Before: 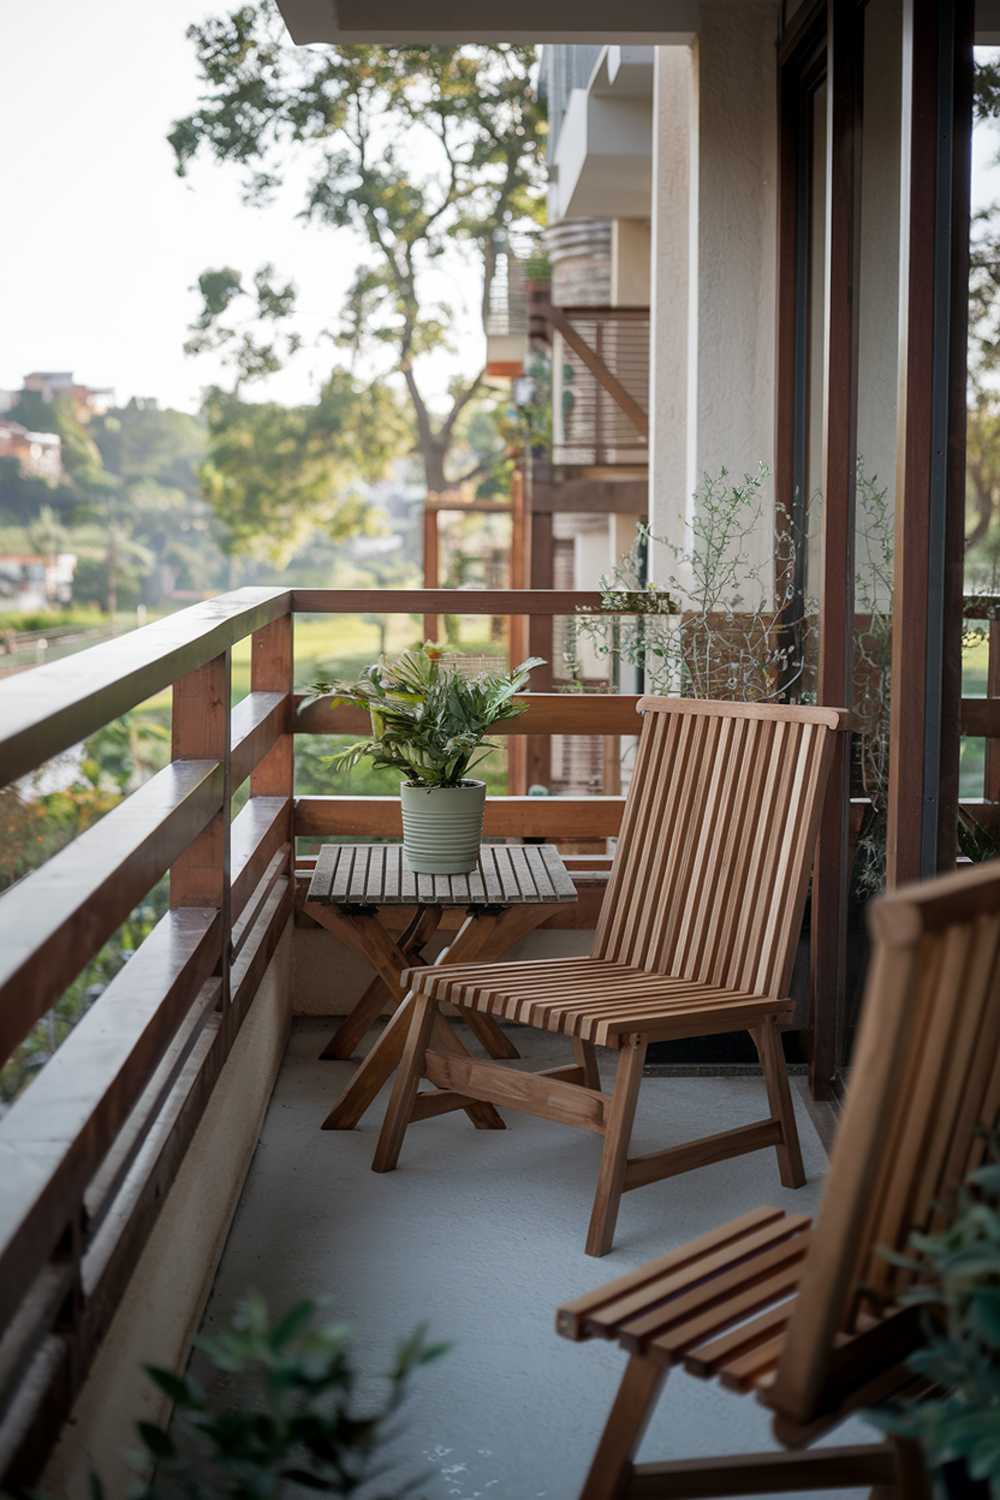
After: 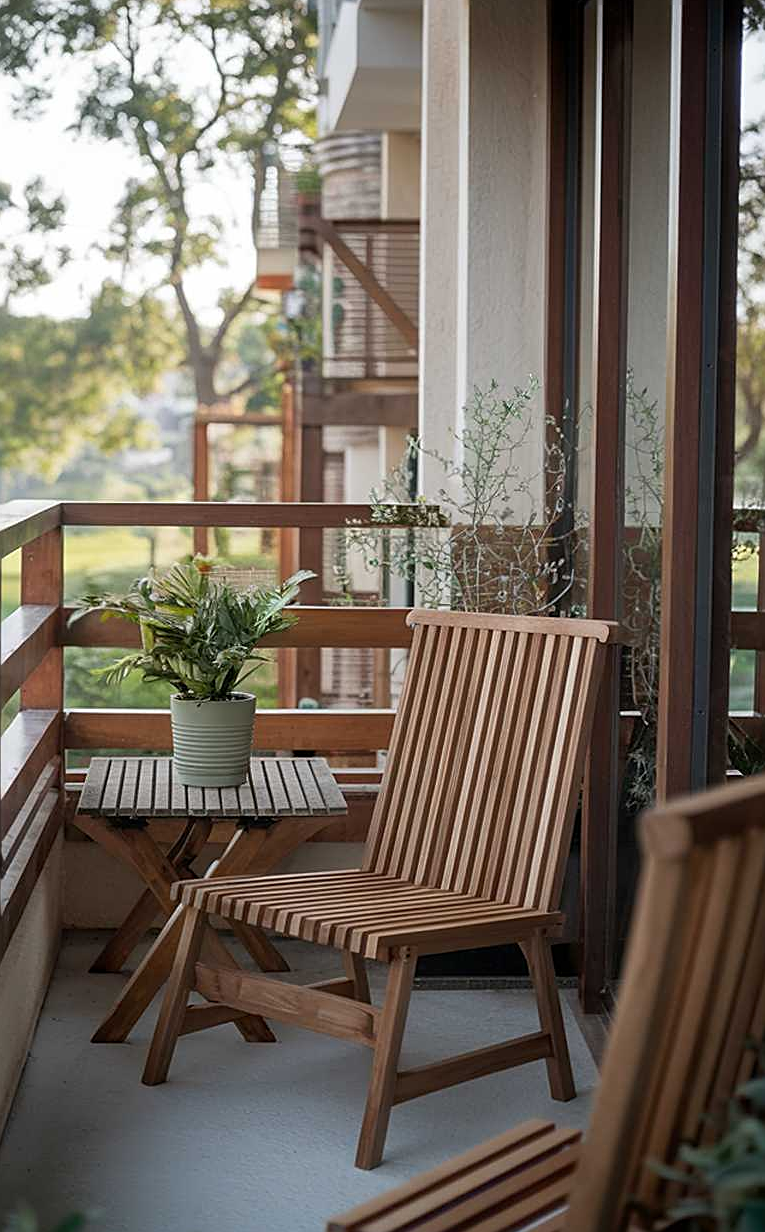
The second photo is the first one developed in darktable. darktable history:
sharpen: on, module defaults
crop: left 23.095%, top 5.827%, bottom 11.854%
